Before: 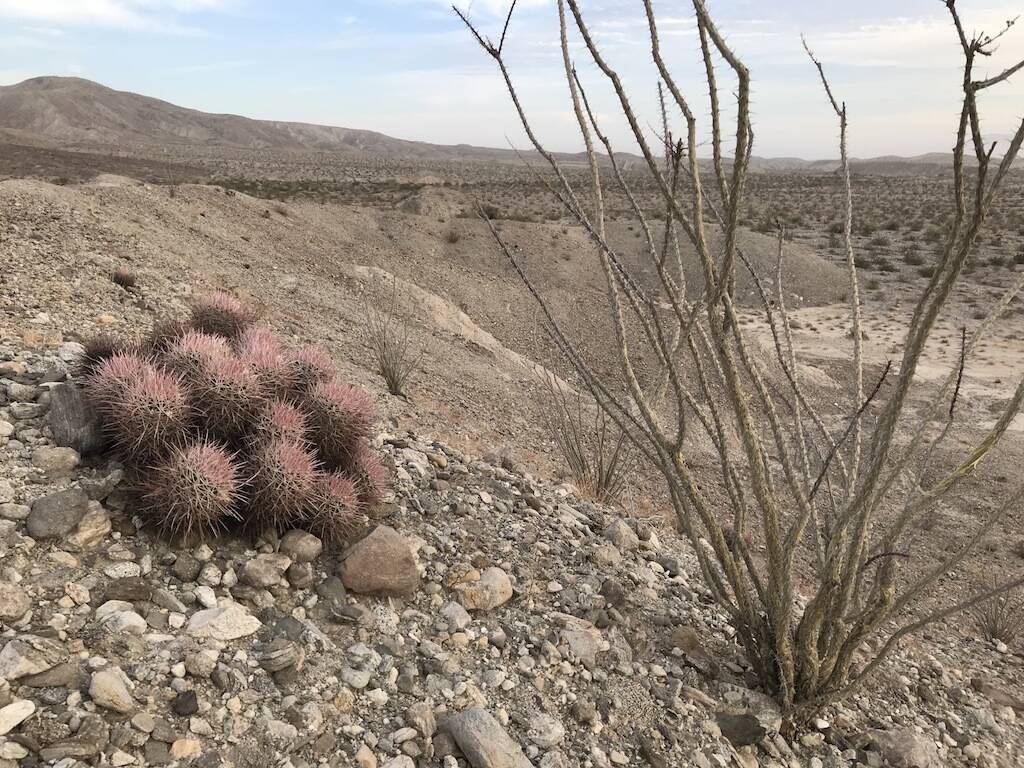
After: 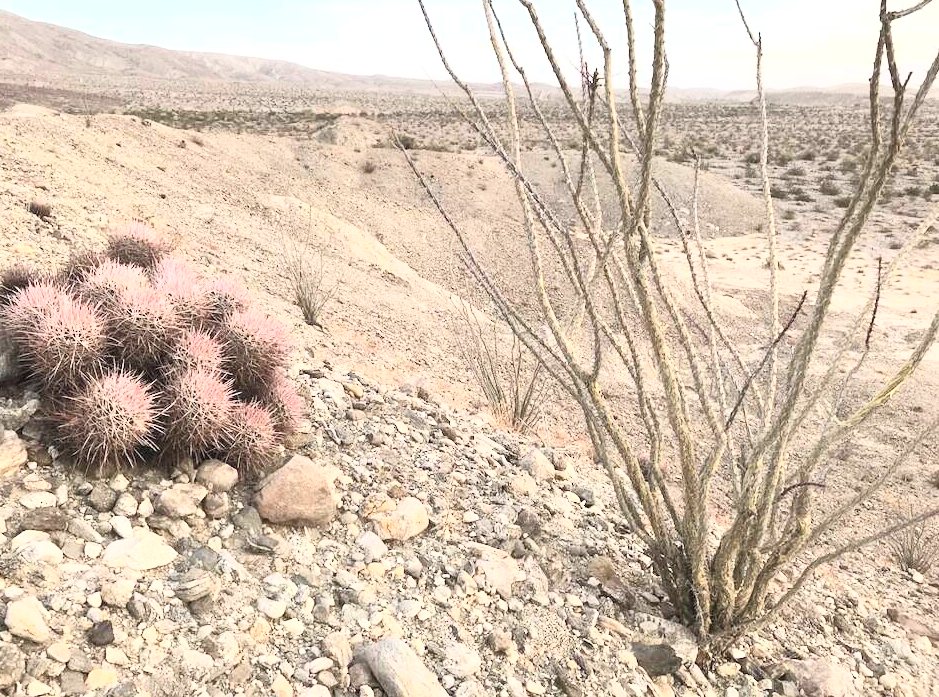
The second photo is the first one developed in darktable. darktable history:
exposure: black level correction 0.001, exposure 0.5 EV, compensate exposure bias true, compensate highlight preservation false
contrast brightness saturation: contrast 0.39, brightness 0.53
crop and rotate: left 8.262%, top 9.226%
